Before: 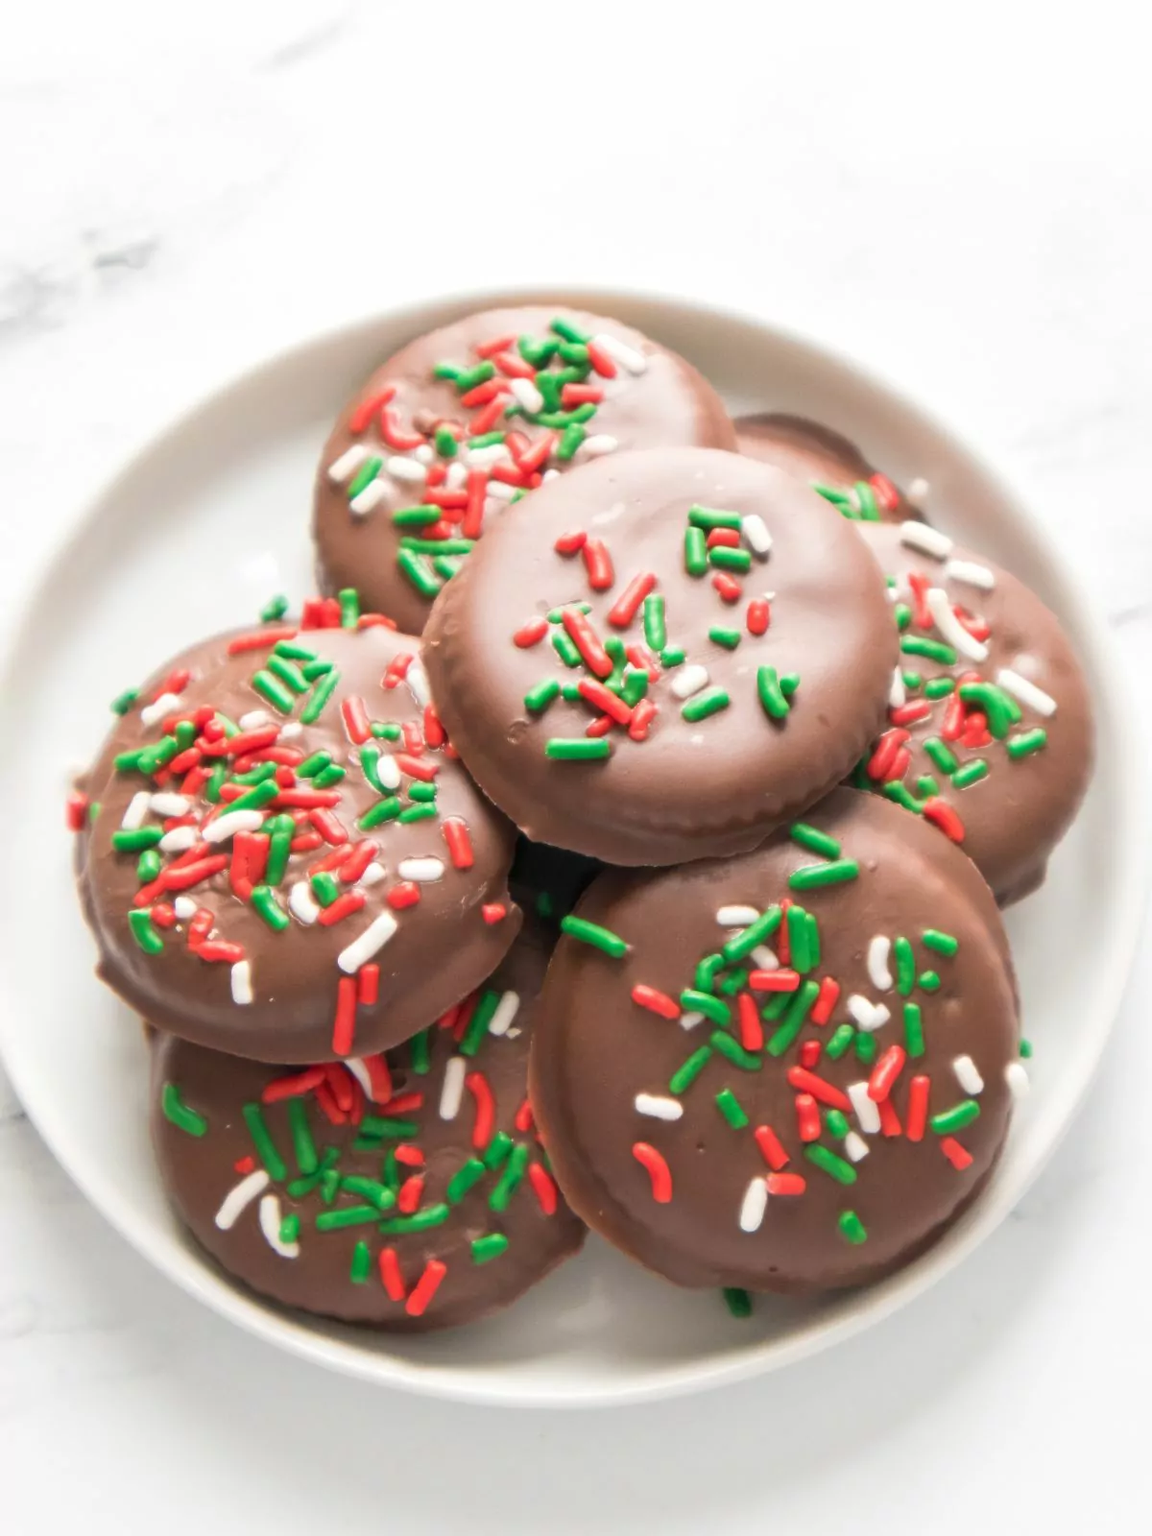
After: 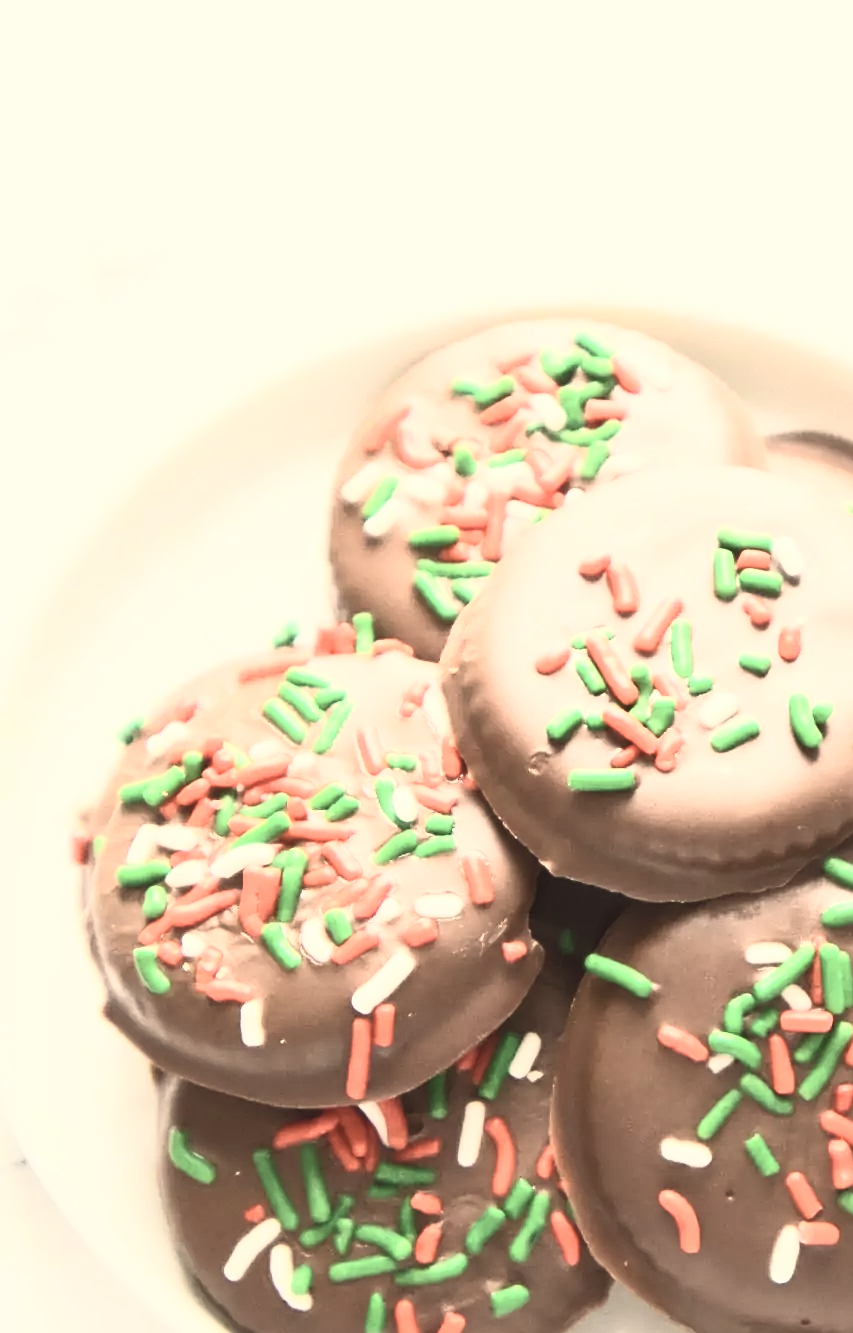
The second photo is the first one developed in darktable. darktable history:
exposure: exposure 0.178 EV, compensate exposure bias true, compensate highlight preservation false
crop: right 28.885%, bottom 16.626%
color correction: highlights a* 0.816, highlights b* 2.78, saturation 1.1
tone equalizer: on, module defaults
sharpen: on, module defaults
color balance: lift [1.005, 1.002, 0.998, 0.998], gamma [1, 1.021, 1.02, 0.979], gain [0.923, 1.066, 1.056, 0.934]
contrast brightness saturation: contrast 0.57, brightness 0.57, saturation -0.34
